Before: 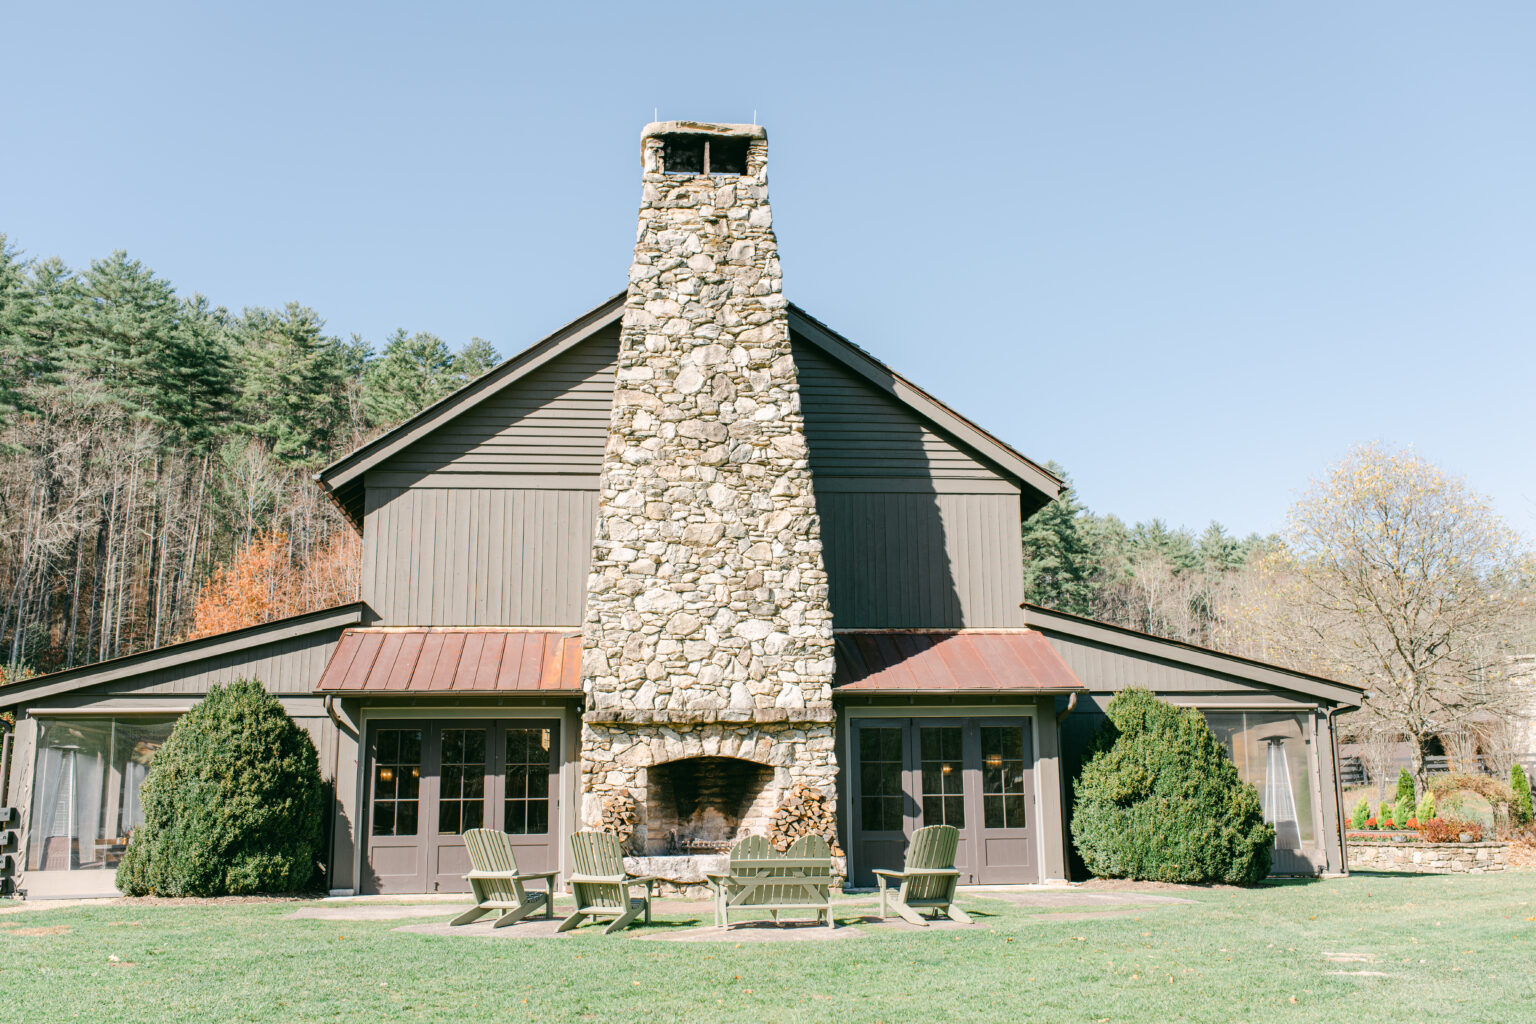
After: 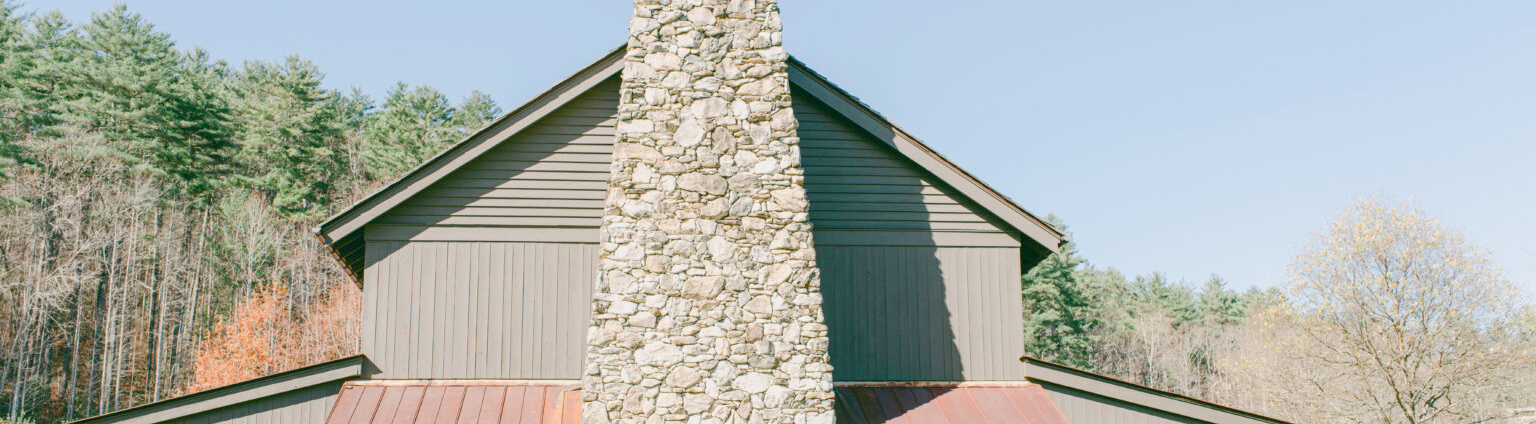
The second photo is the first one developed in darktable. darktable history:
color balance rgb: linear chroma grading › global chroma 9.146%, perceptual saturation grading › global saturation -9.781%, perceptual saturation grading › highlights -25.967%, perceptual saturation grading › shadows 20.655%, global vibrance 24.469%, contrast -24.576%
crop and rotate: top 24.188%, bottom 34.359%
exposure: black level correction 0, exposure 0.6 EV, compensate highlight preservation false
